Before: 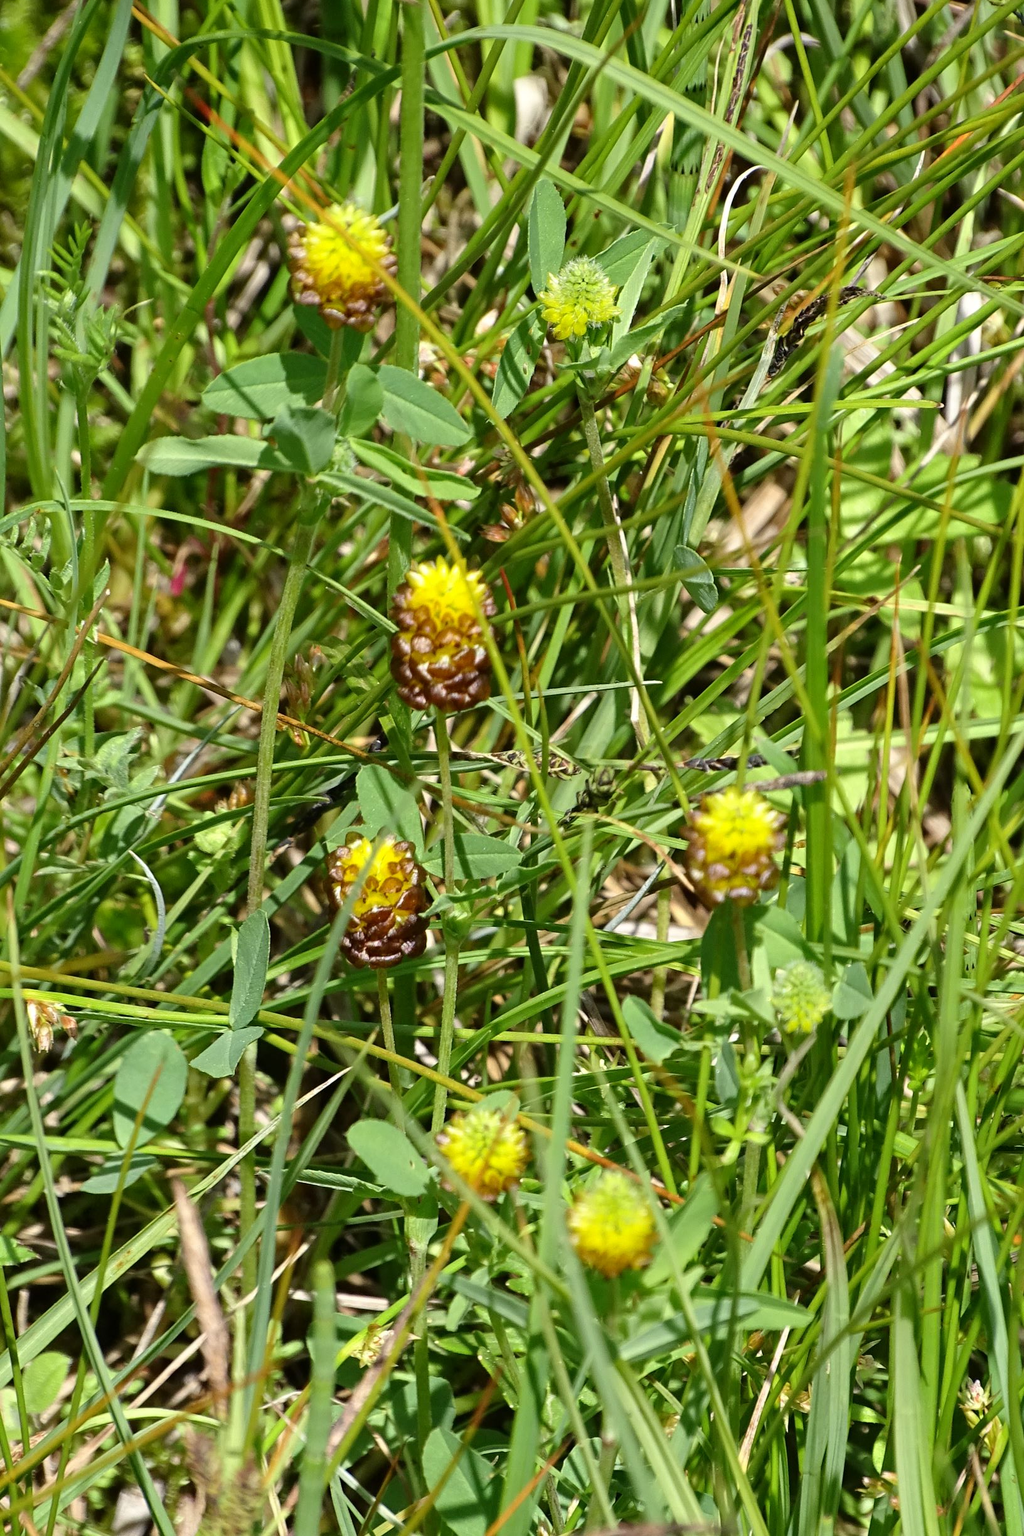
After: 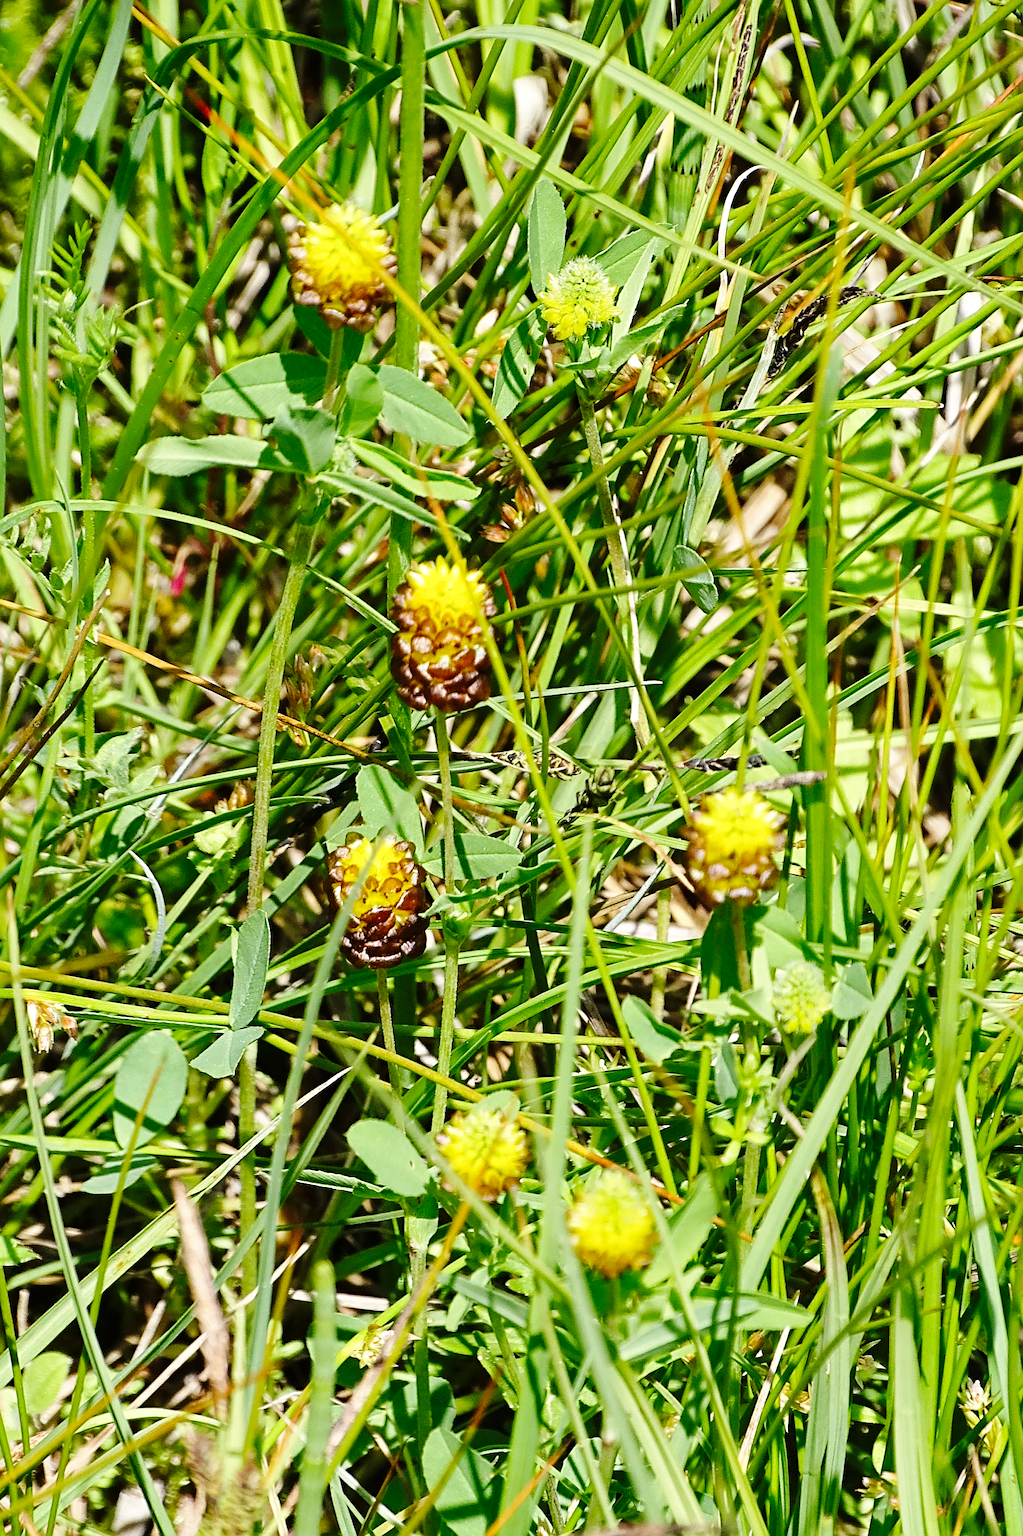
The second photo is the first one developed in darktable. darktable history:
base curve: curves: ch0 [(0, 0) (0.036, 0.025) (0.121, 0.166) (0.206, 0.329) (0.605, 0.79) (1, 1)], preserve colors none
sharpen: on, module defaults
